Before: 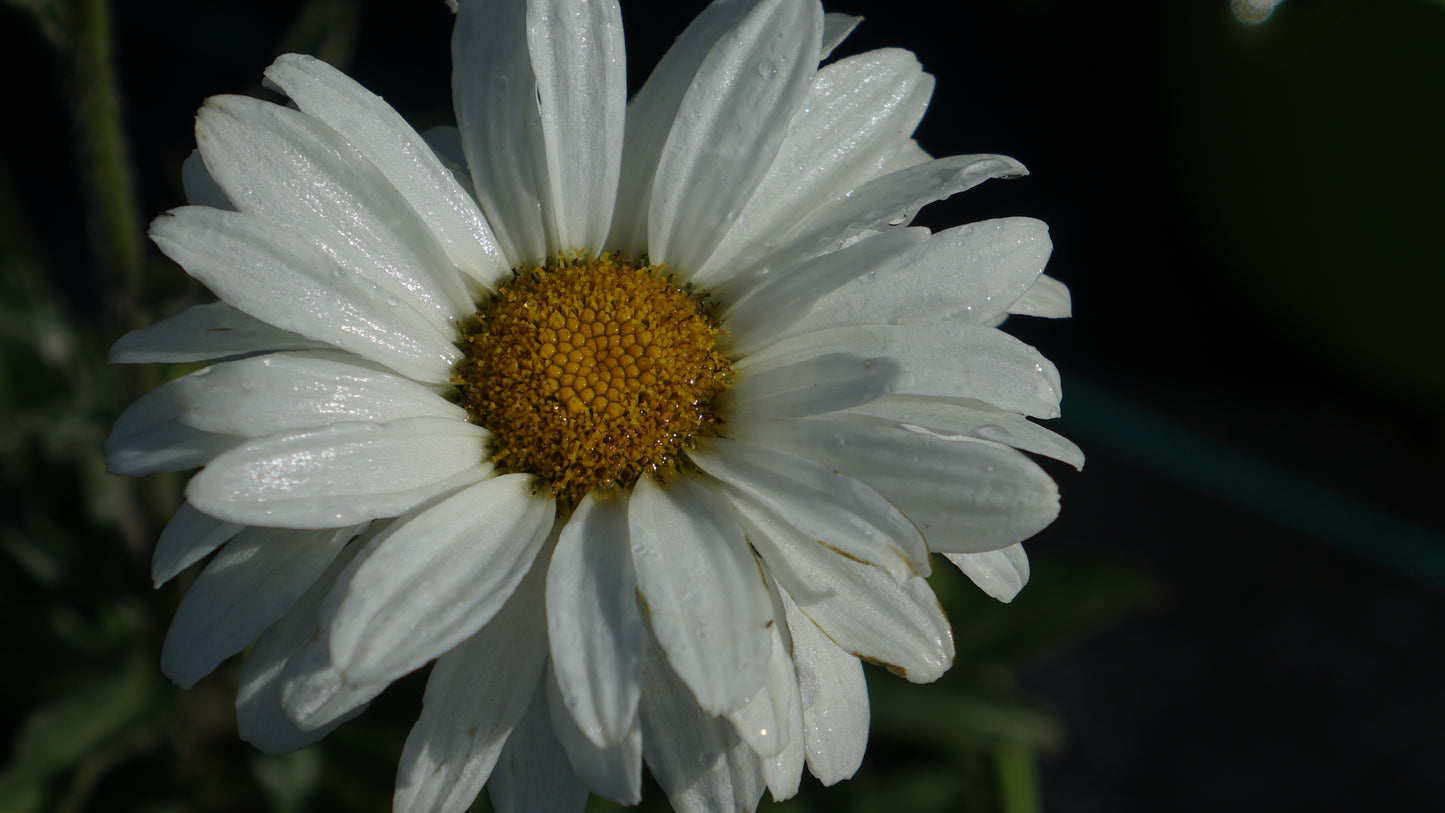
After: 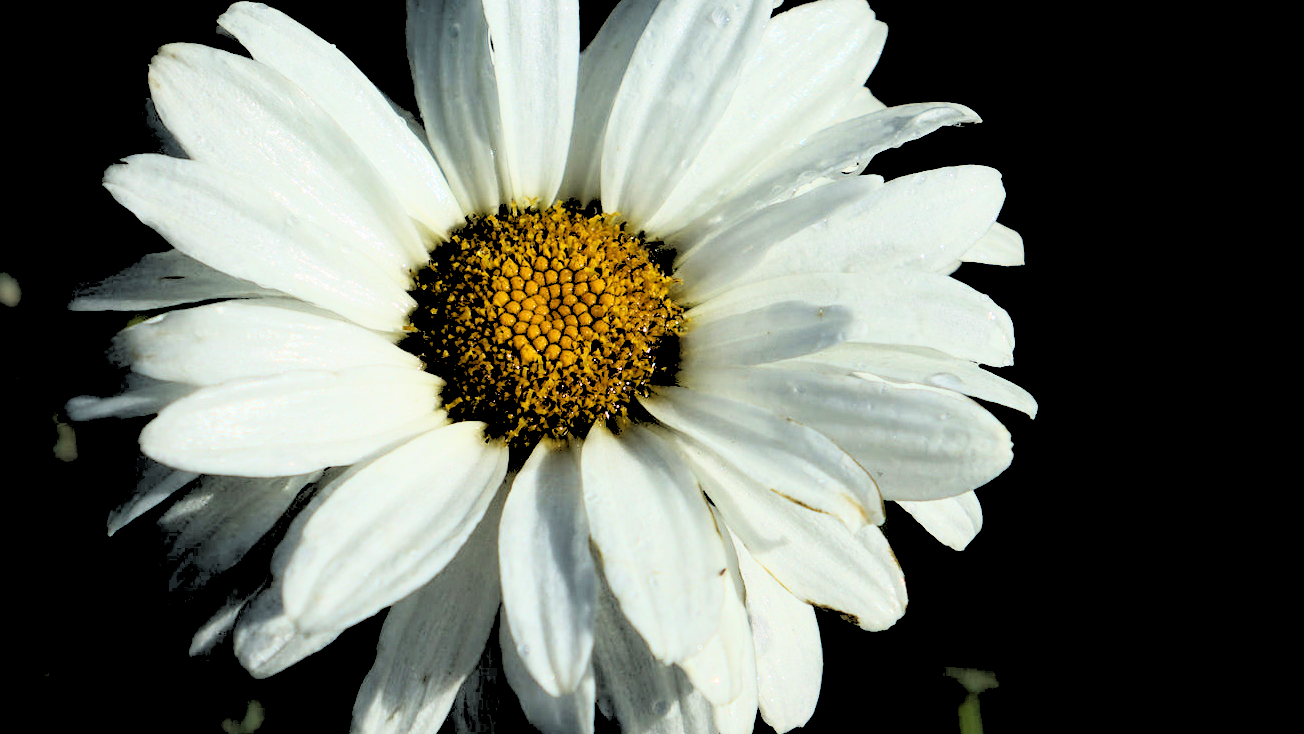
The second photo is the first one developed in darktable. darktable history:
crop: left 3.305%, top 6.436%, right 6.389%, bottom 3.258%
rgb levels: levels [[0.027, 0.429, 0.996], [0, 0.5, 1], [0, 0.5, 1]]
rgb curve: curves: ch0 [(0, 0) (0.21, 0.15) (0.24, 0.21) (0.5, 0.75) (0.75, 0.96) (0.89, 0.99) (1, 1)]; ch1 [(0, 0.02) (0.21, 0.13) (0.25, 0.2) (0.5, 0.67) (0.75, 0.9) (0.89, 0.97) (1, 1)]; ch2 [(0, 0.02) (0.21, 0.13) (0.25, 0.2) (0.5, 0.67) (0.75, 0.9) (0.89, 0.97) (1, 1)], compensate middle gray true
white balance: emerald 1
